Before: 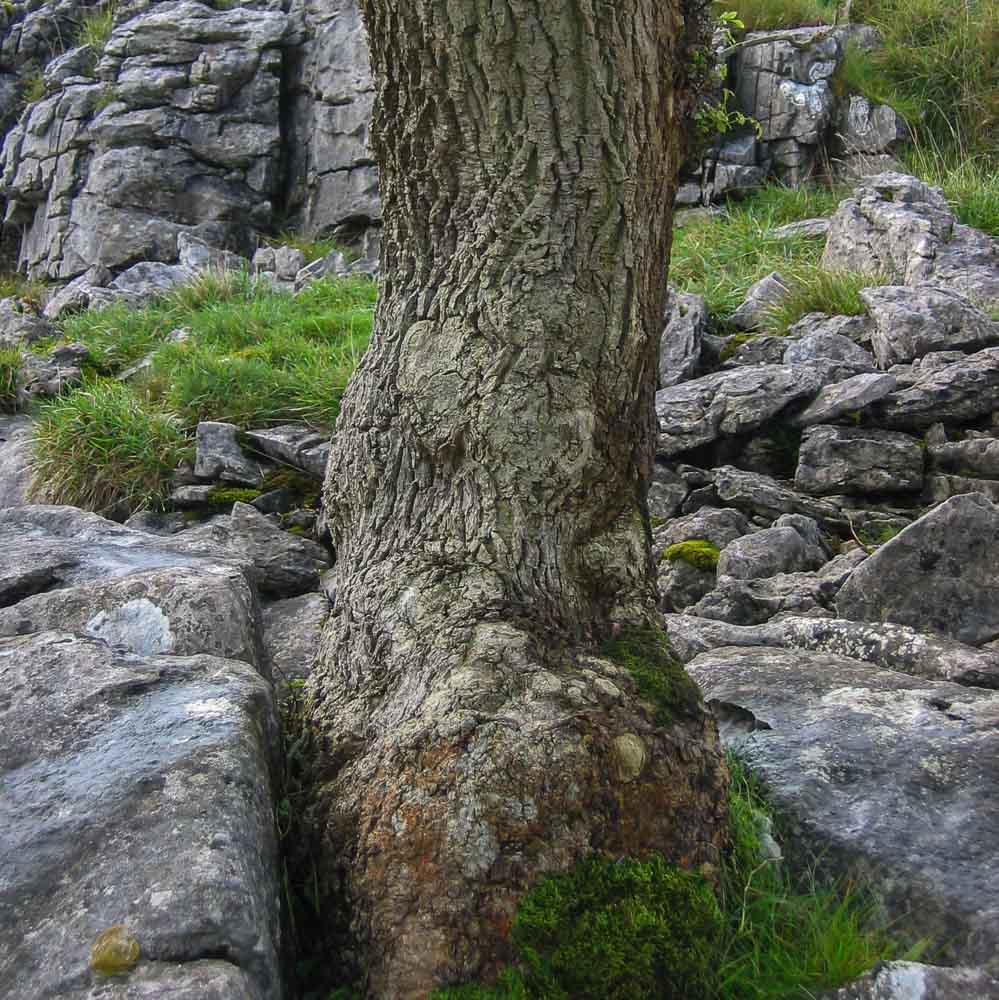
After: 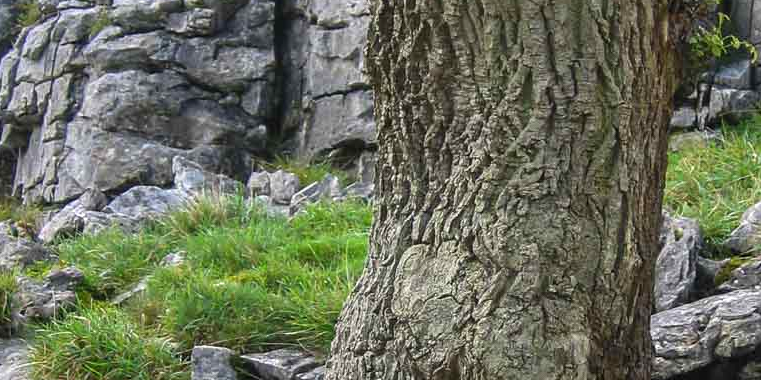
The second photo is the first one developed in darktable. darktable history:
crop: left 0.579%, top 7.627%, right 23.167%, bottom 54.275%
exposure: exposure 0.367 EV, compensate highlight preservation false
white balance: red 1, blue 1
